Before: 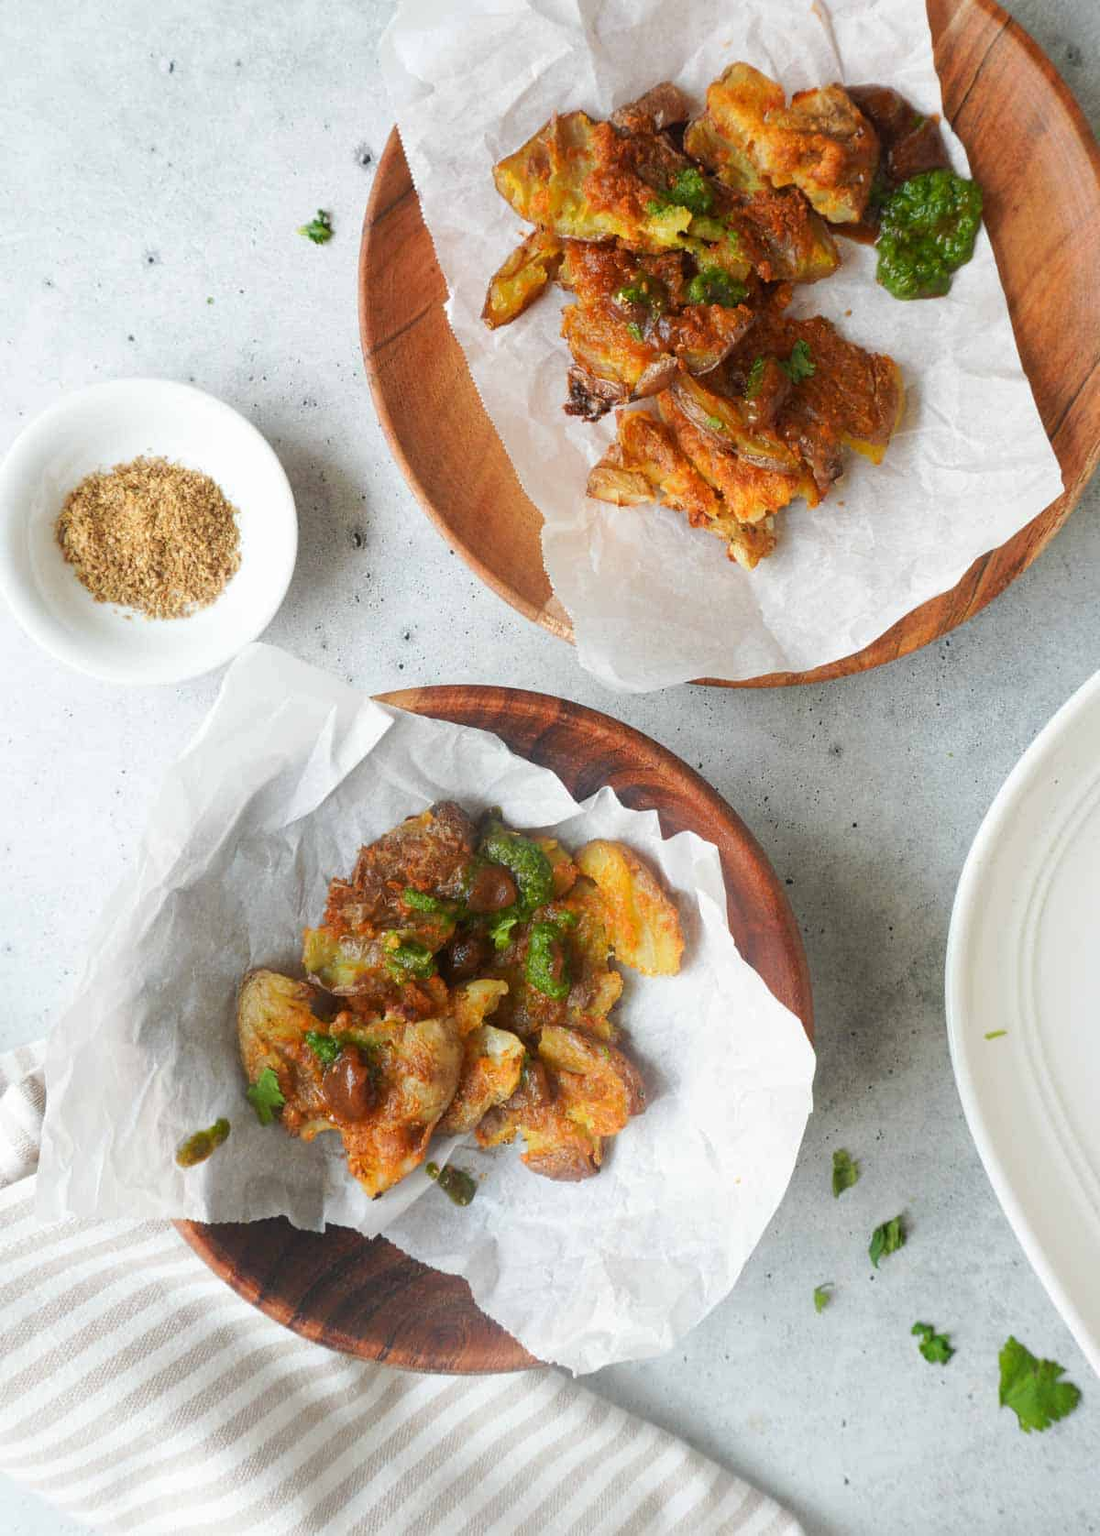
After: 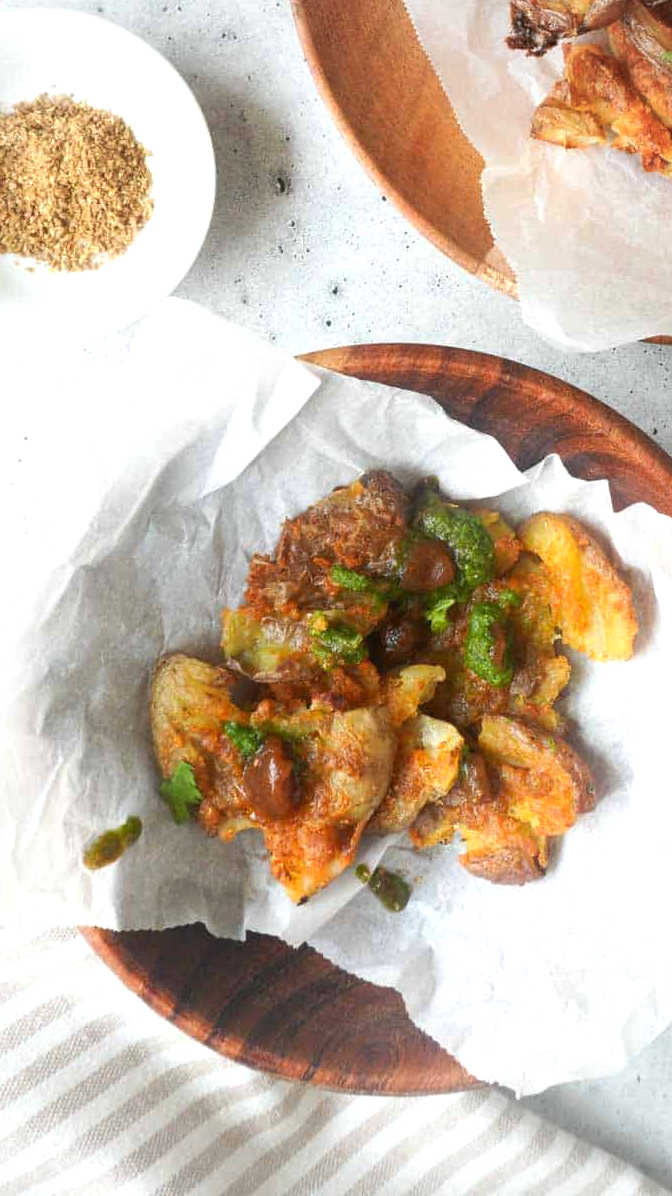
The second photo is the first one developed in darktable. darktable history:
crop: left 9.093%, top 24.119%, right 34.871%, bottom 4.486%
vignetting: fall-off radius 61.22%, brightness -0.276
base curve: curves: ch0 [(0, 0) (0.472, 0.455) (1, 1)], preserve colors none
tone equalizer: -8 EV -0.377 EV, -7 EV -0.38 EV, -6 EV -0.357 EV, -5 EV -0.195 EV, -3 EV 0.229 EV, -2 EV 0.306 EV, -1 EV 0.372 EV, +0 EV 0.418 EV, smoothing diameter 24.96%, edges refinement/feathering 14.35, preserve details guided filter
